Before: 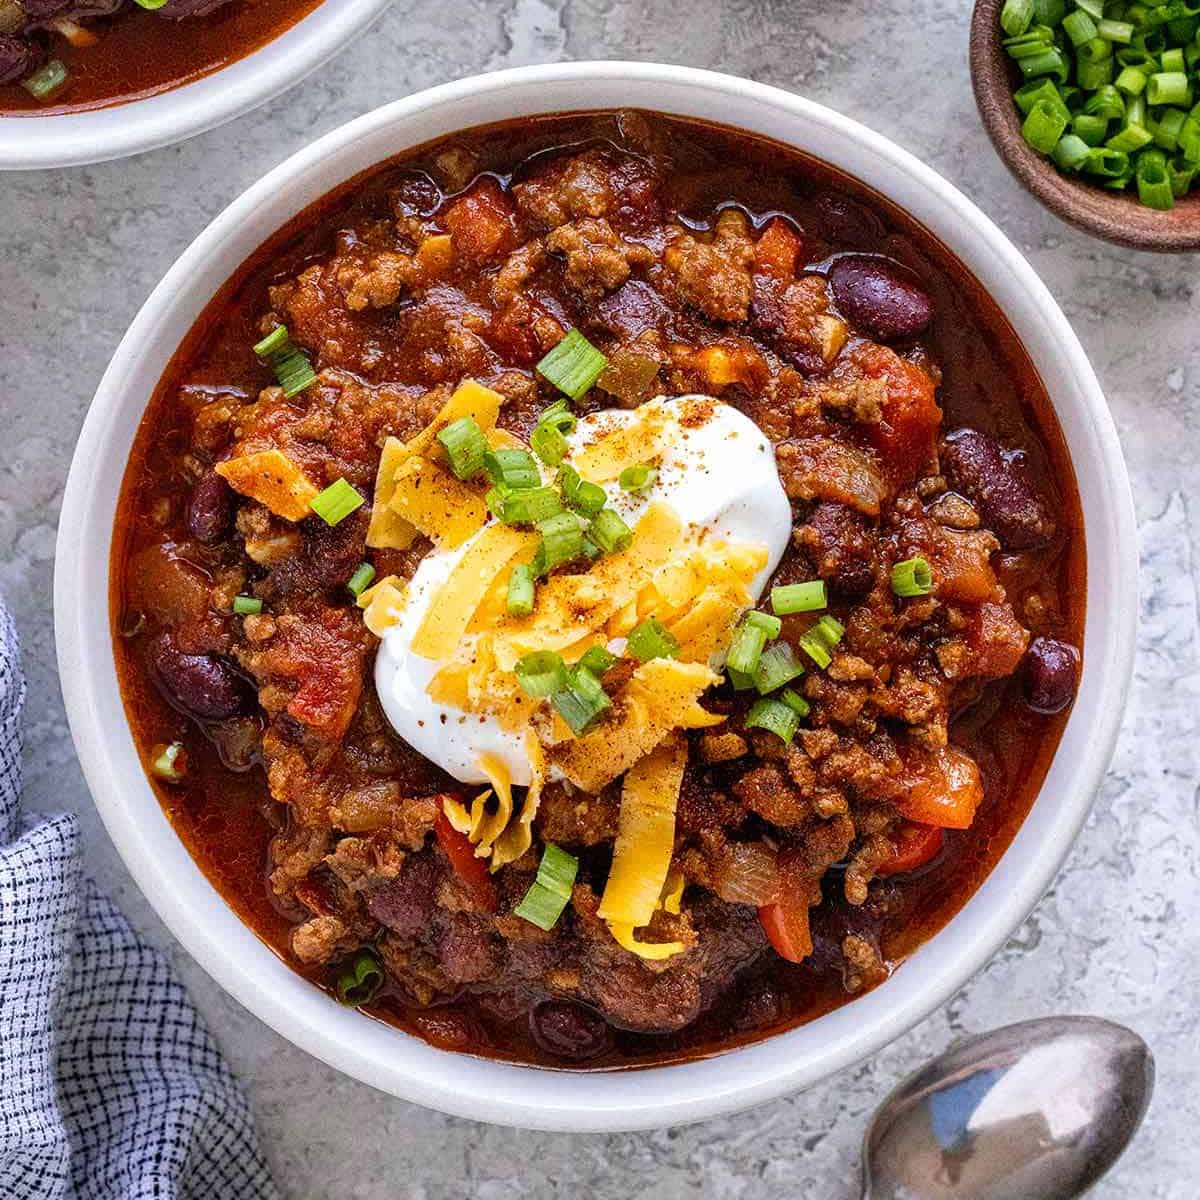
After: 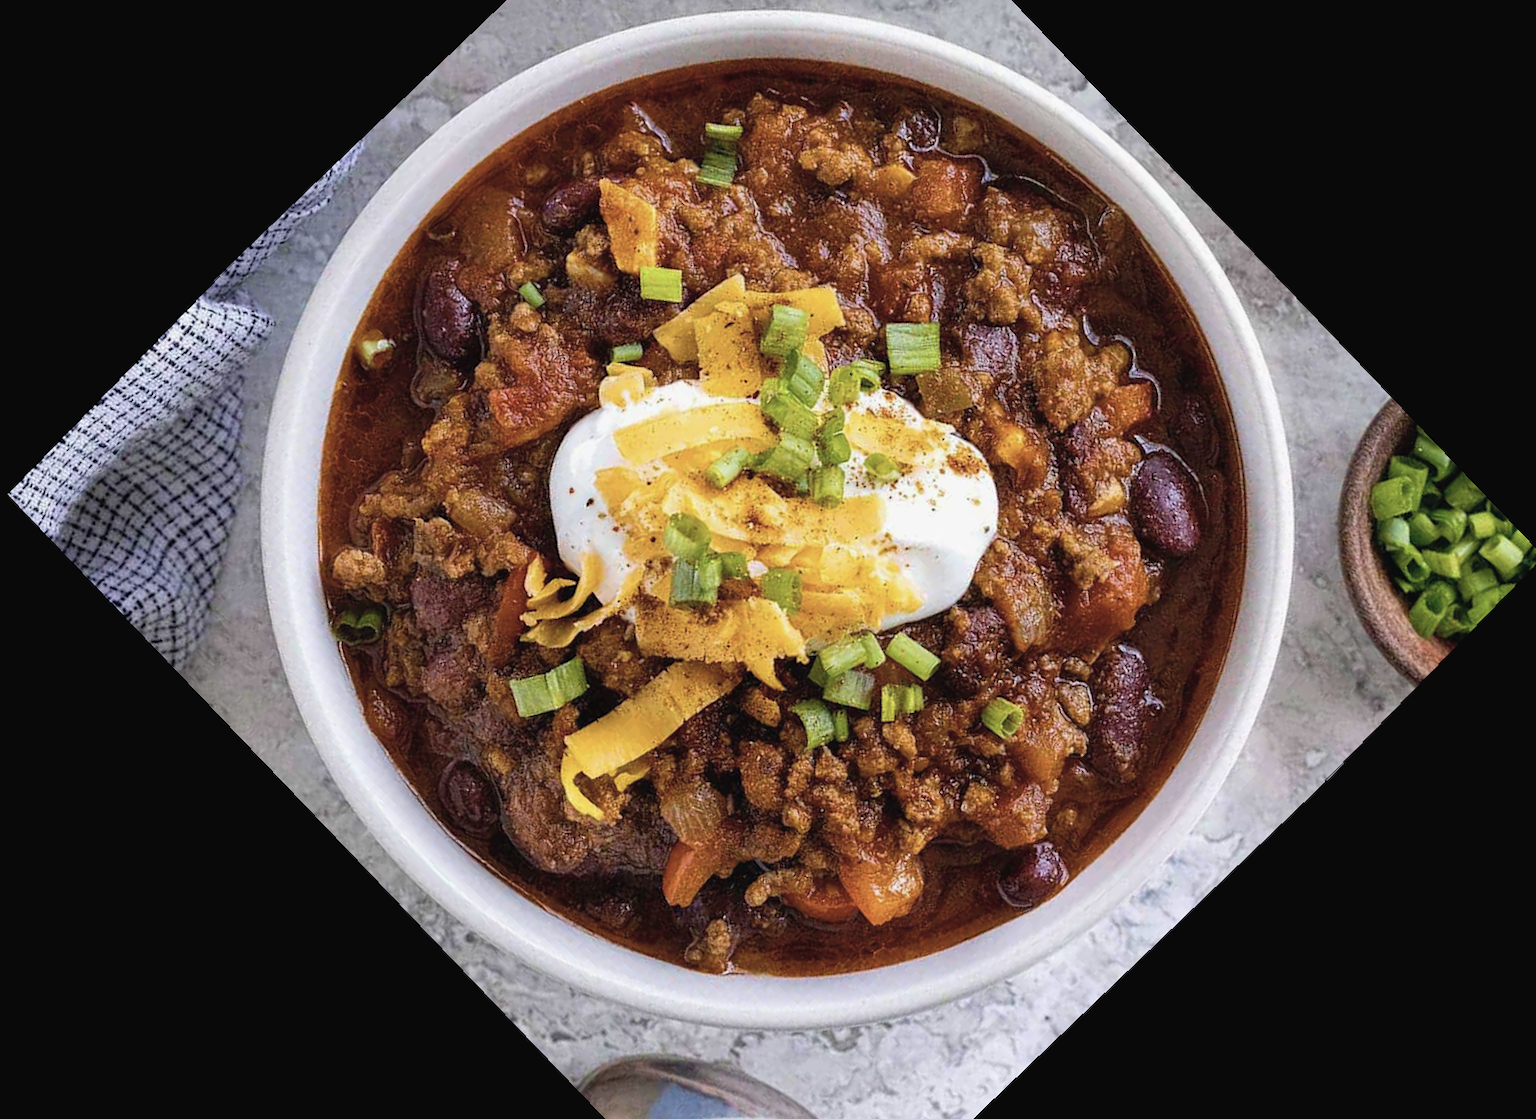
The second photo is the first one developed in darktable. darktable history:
rotate and perspective: rotation -2°, crop left 0.022, crop right 0.978, crop top 0.049, crop bottom 0.951
color balance rgb: perceptual saturation grading › global saturation 25%, global vibrance 20%
crop and rotate: angle -46.26°, top 16.234%, right 0.912%, bottom 11.704%
contrast brightness saturation: contrast -0.05, saturation -0.41
